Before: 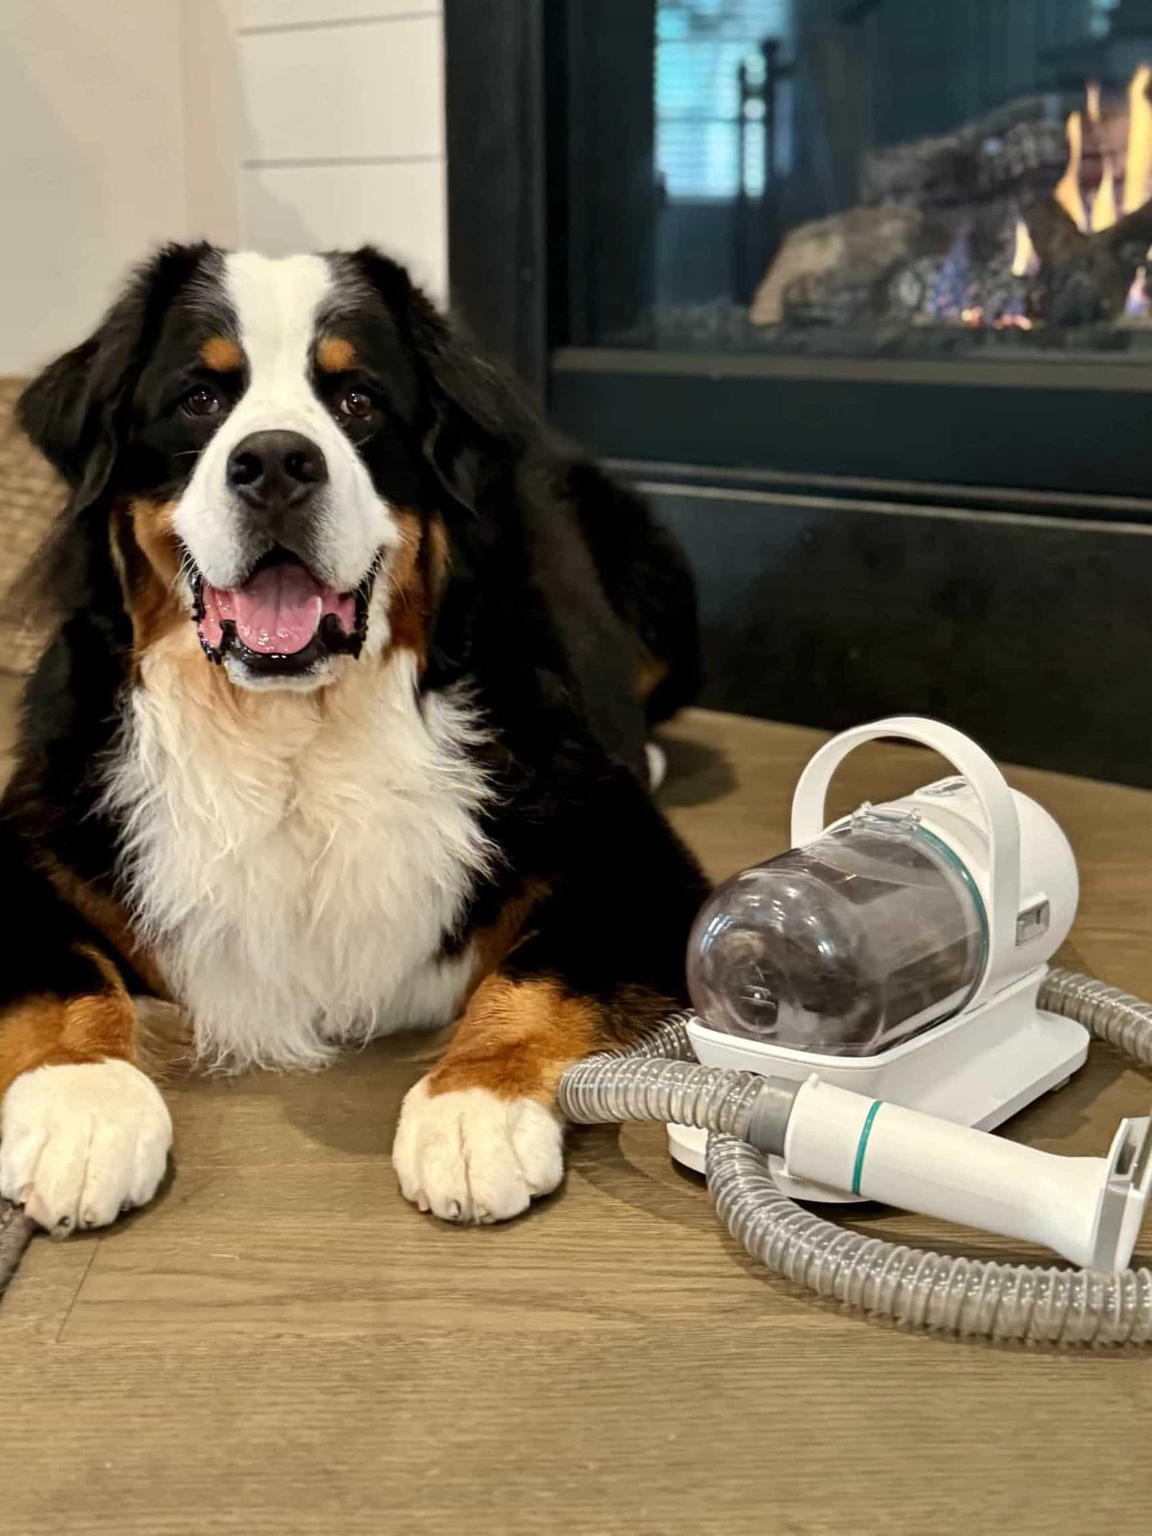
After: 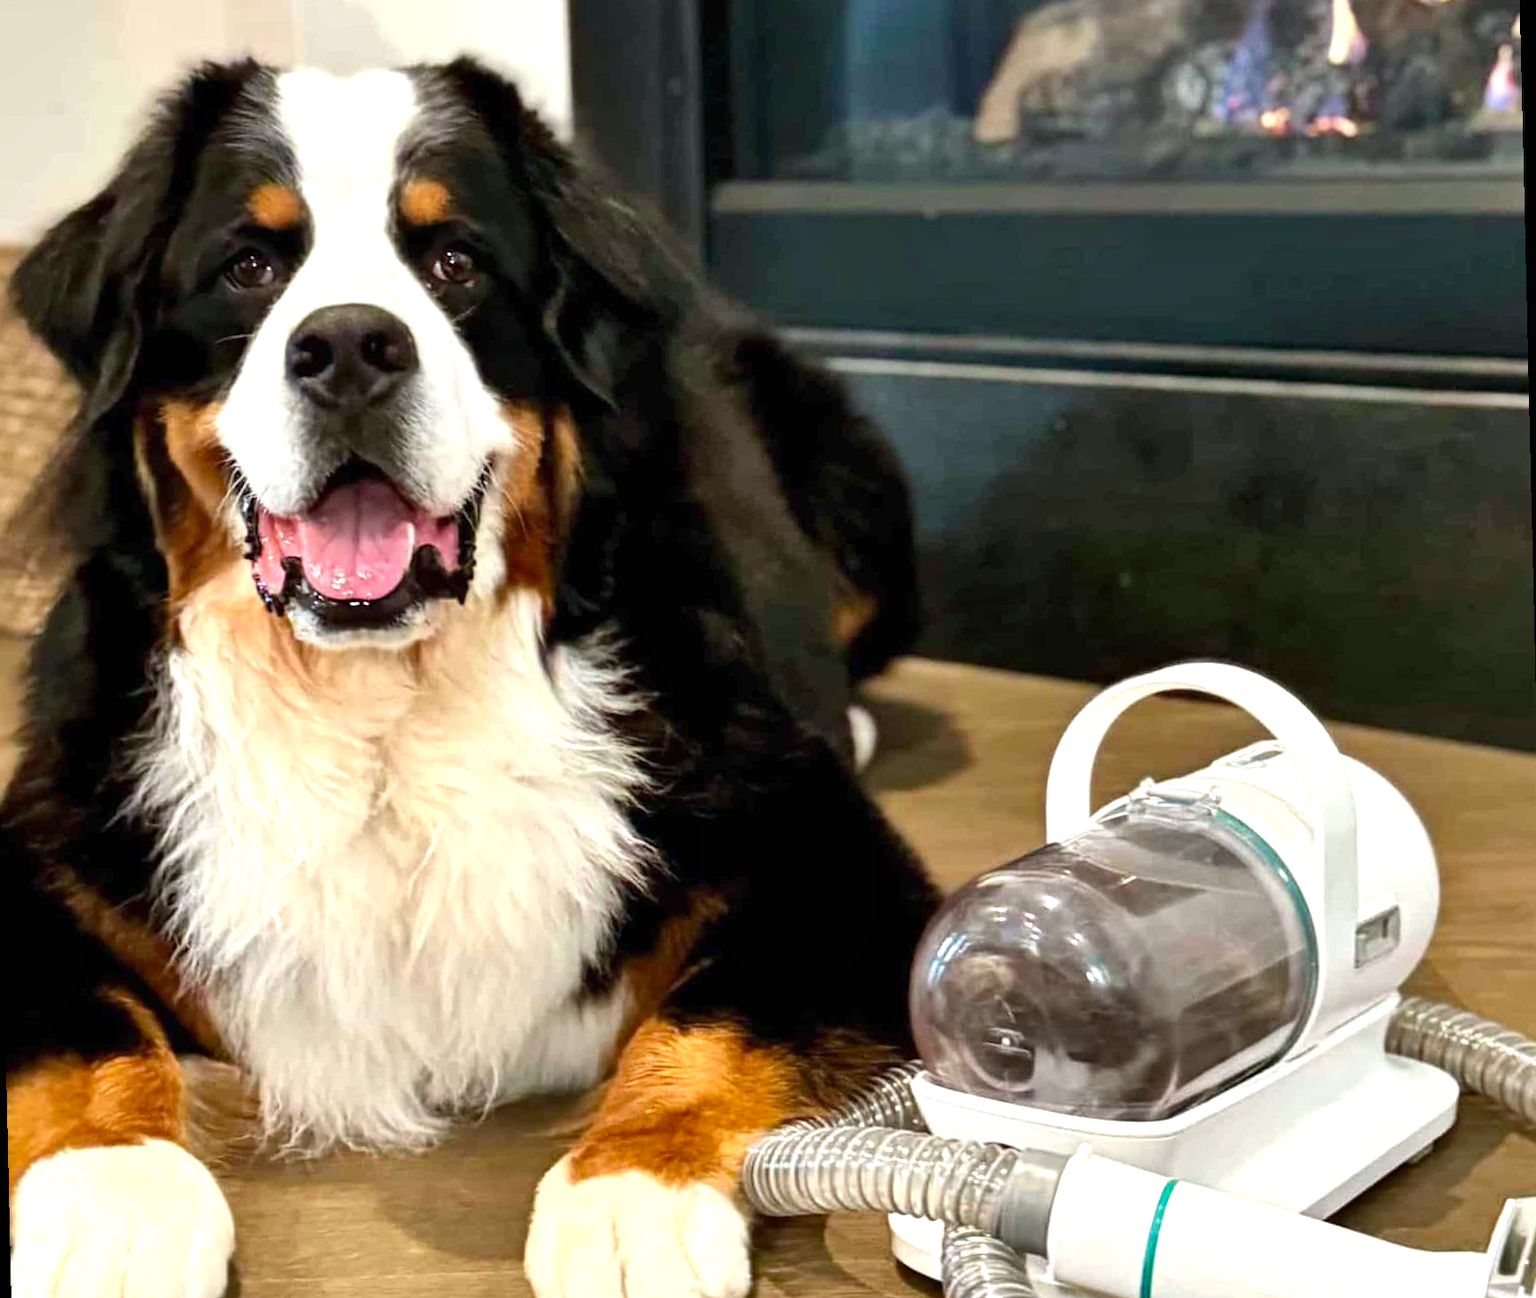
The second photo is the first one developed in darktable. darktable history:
exposure: black level correction 0, exposure 0.7 EV, compensate exposure bias true, compensate highlight preservation false
crop: top 11.166%, bottom 22.168%
shadows and highlights: shadows 37.27, highlights -28.18, soften with gaussian
rotate and perspective: rotation -1.32°, lens shift (horizontal) -0.031, crop left 0.015, crop right 0.985, crop top 0.047, crop bottom 0.982
white balance: red 0.98, blue 1.034
